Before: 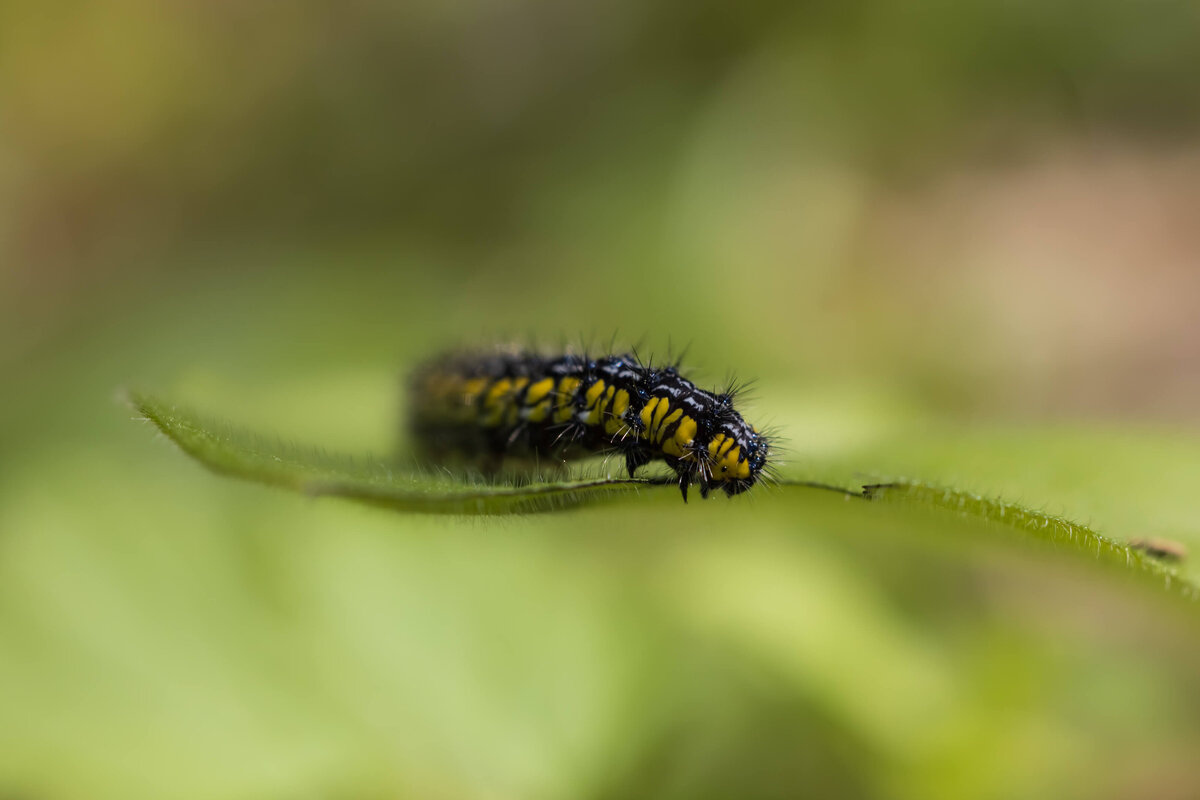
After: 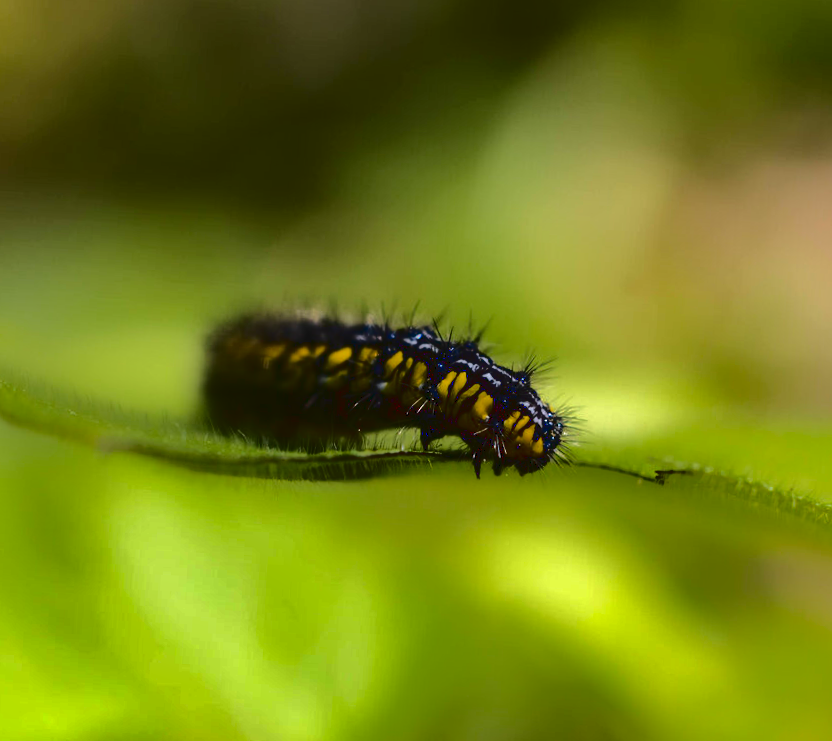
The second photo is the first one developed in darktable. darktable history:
crop and rotate: angle -3.04°, left 14.245%, top 0.026%, right 10.939%, bottom 0.082%
shadows and highlights: shadows -19.23, highlights -73.15
base curve: curves: ch0 [(0, 0.024) (0.055, 0.065) (0.121, 0.166) (0.236, 0.319) (0.693, 0.726) (1, 1)]
tone equalizer: -8 EV -0.781 EV, -7 EV -0.668 EV, -6 EV -0.588 EV, -5 EV -0.393 EV, -3 EV 0.378 EV, -2 EV 0.6 EV, -1 EV 0.682 EV, +0 EV 0.723 EV, edges refinement/feathering 500, mask exposure compensation -1.57 EV, preserve details guided filter
contrast brightness saturation: contrast 0.133, brightness -0.226, saturation 0.141
local contrast: mode bilateral grid, contrast 20, coarseness 50, detail 119%, midtone range 0.2
